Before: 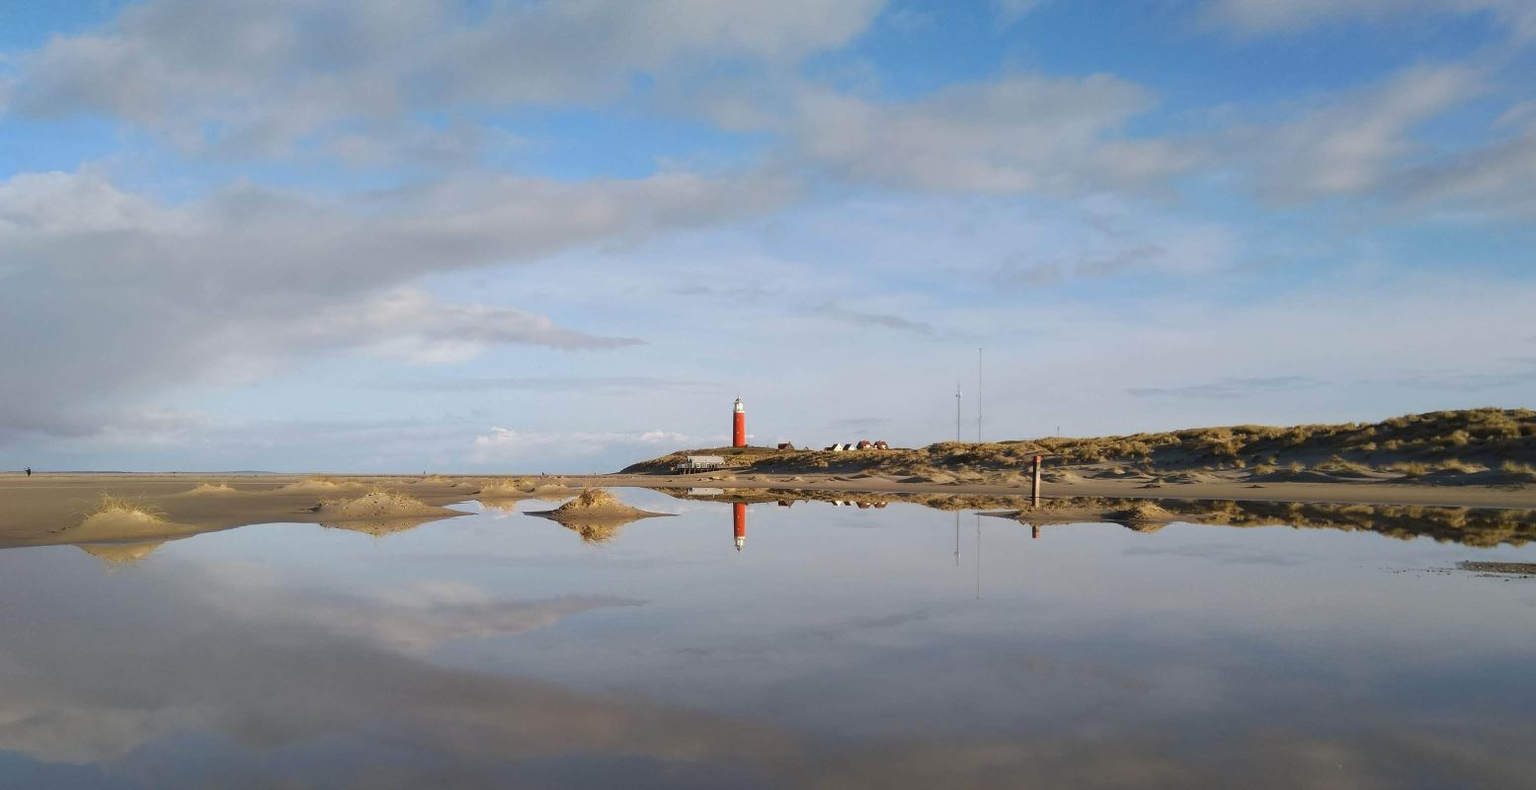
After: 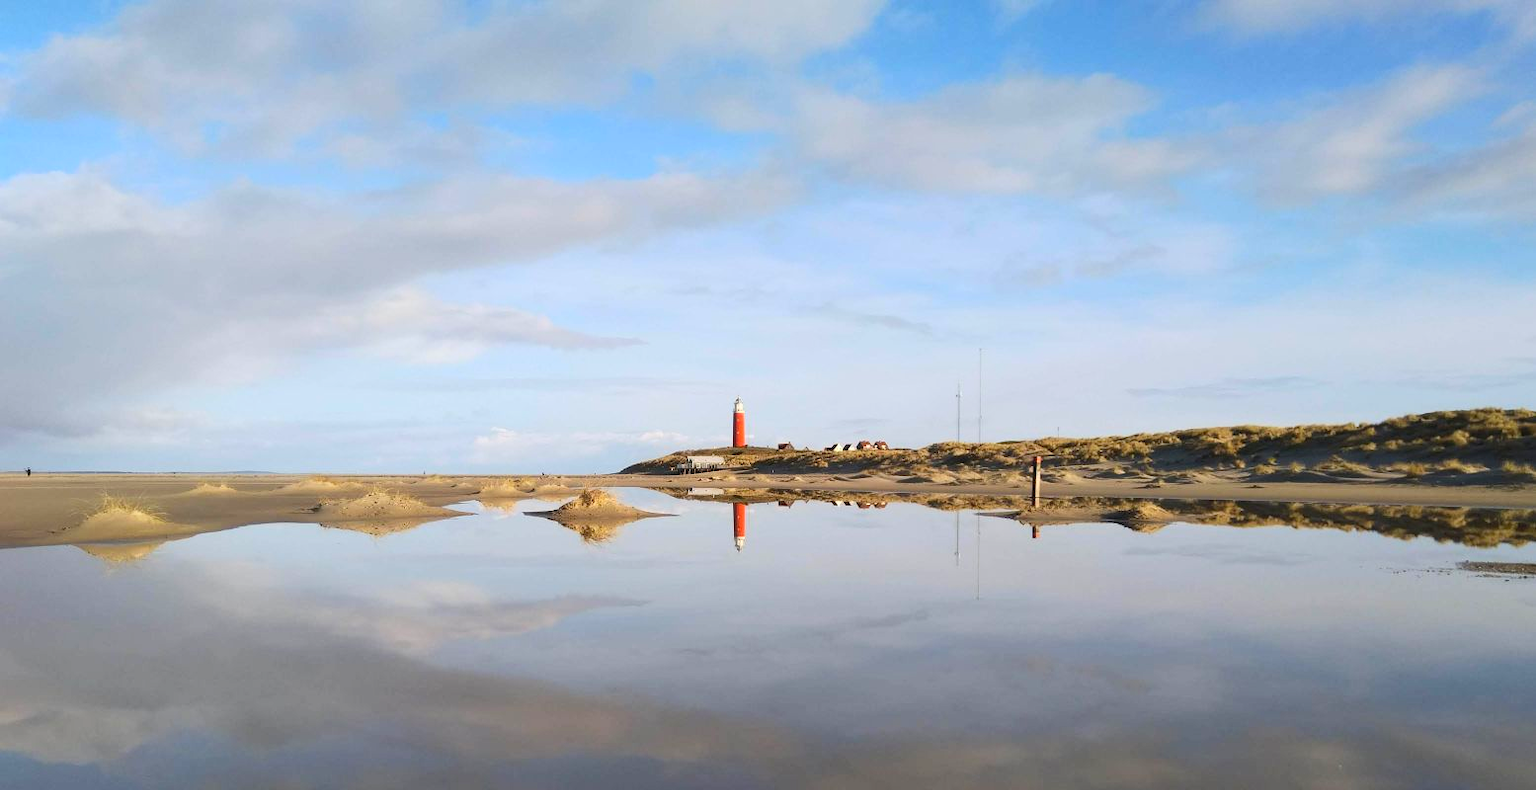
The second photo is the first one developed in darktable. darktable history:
contrast brightness saturation: contrast 0.204, brightness 0.169, saturation 0.23
